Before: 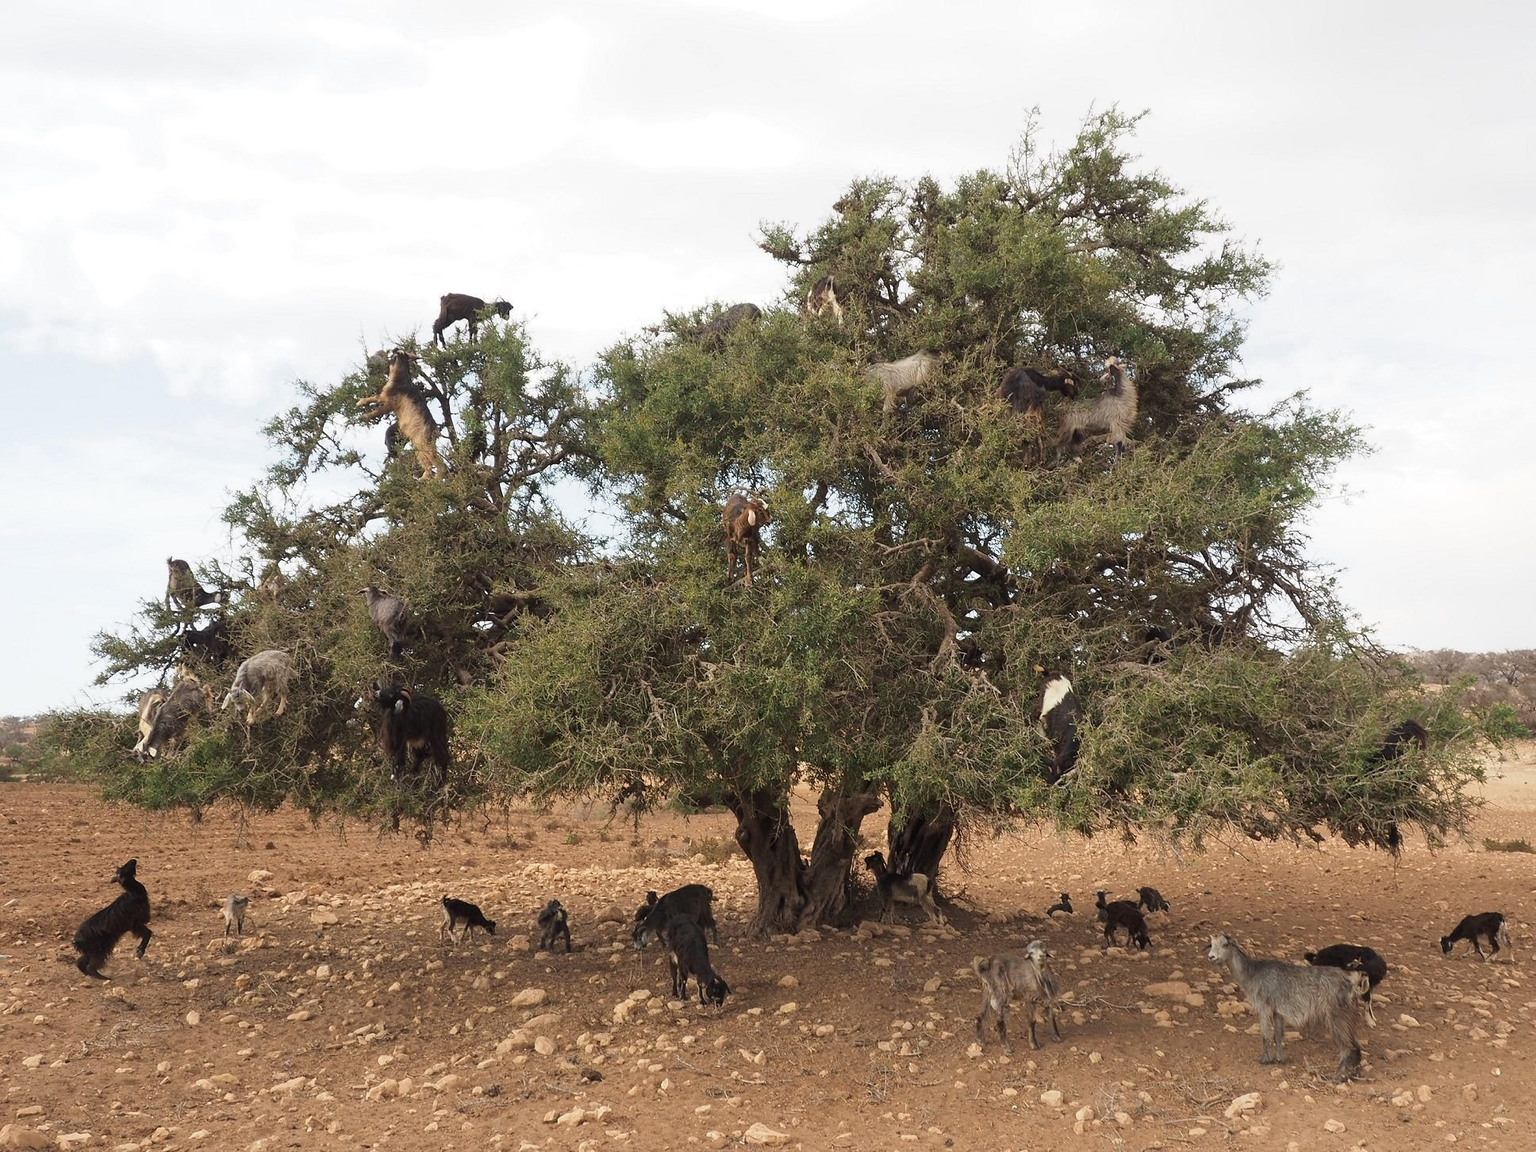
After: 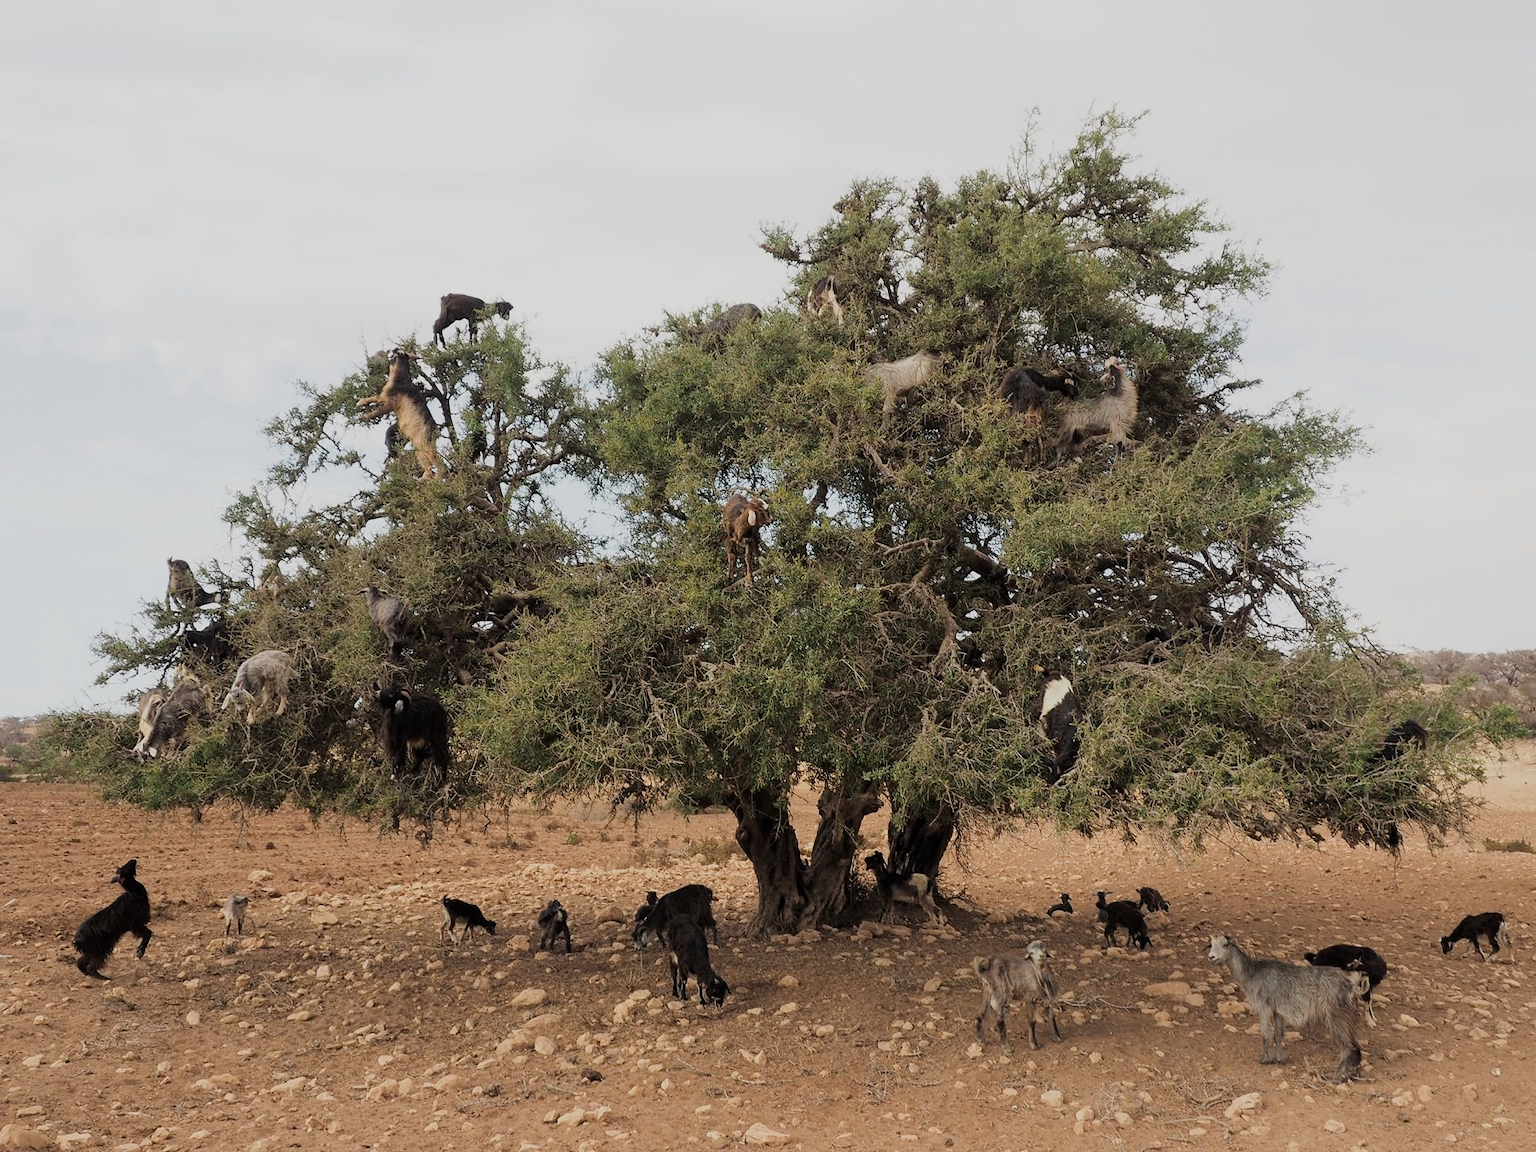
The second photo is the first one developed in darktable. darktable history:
filmic rgb: black relative exposure -7.65 EV, white relative exposure 4.56 EV, threshold 2.96 EV, hardness 3.61, contrast 1.056, iterations of high-quality reconstruction 0, enable highlight reconstruction true
